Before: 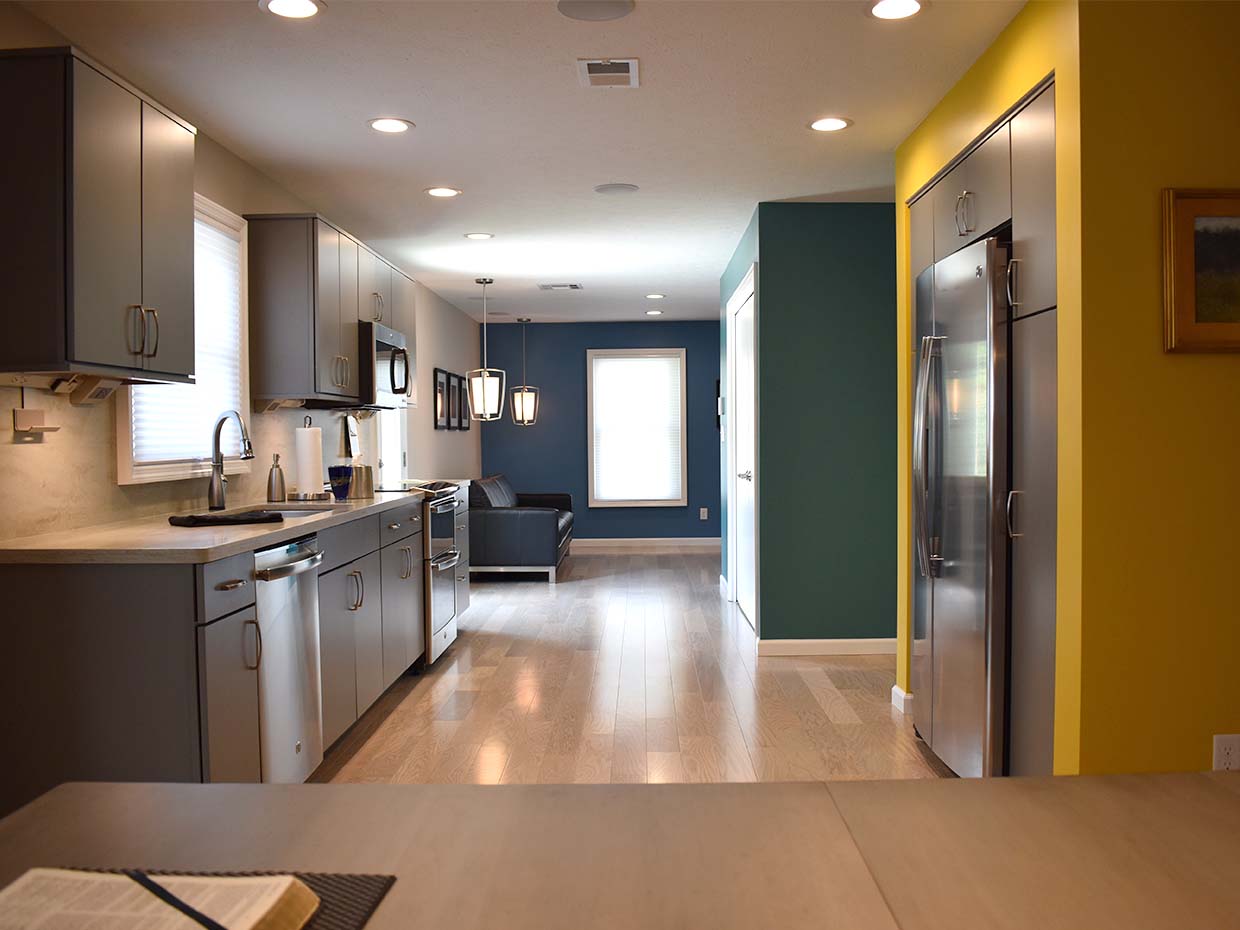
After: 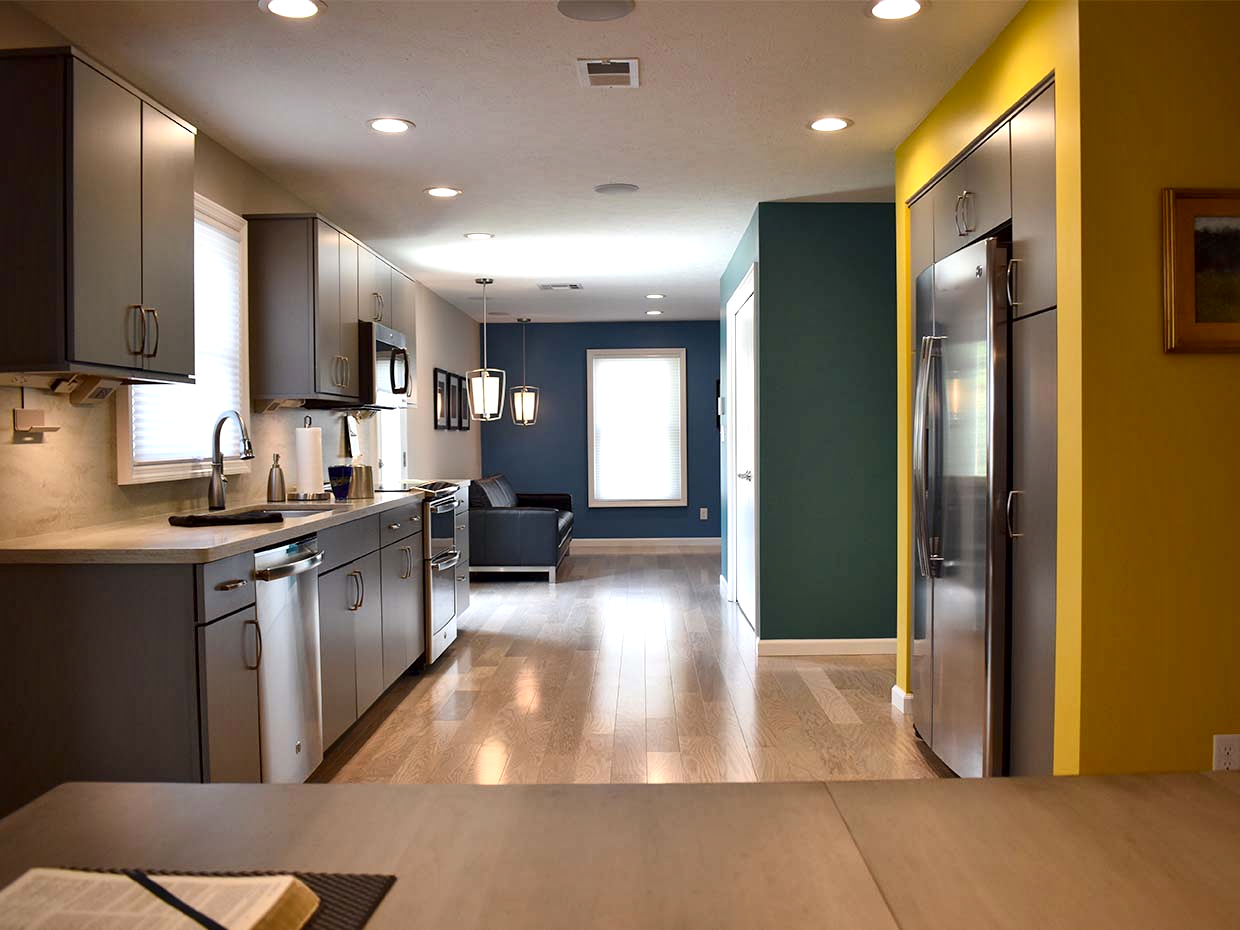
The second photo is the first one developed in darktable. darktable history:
local contrast: mode bilateral grid, contrast 20, coarseness 49, detail 162%, midtone range 0.2
